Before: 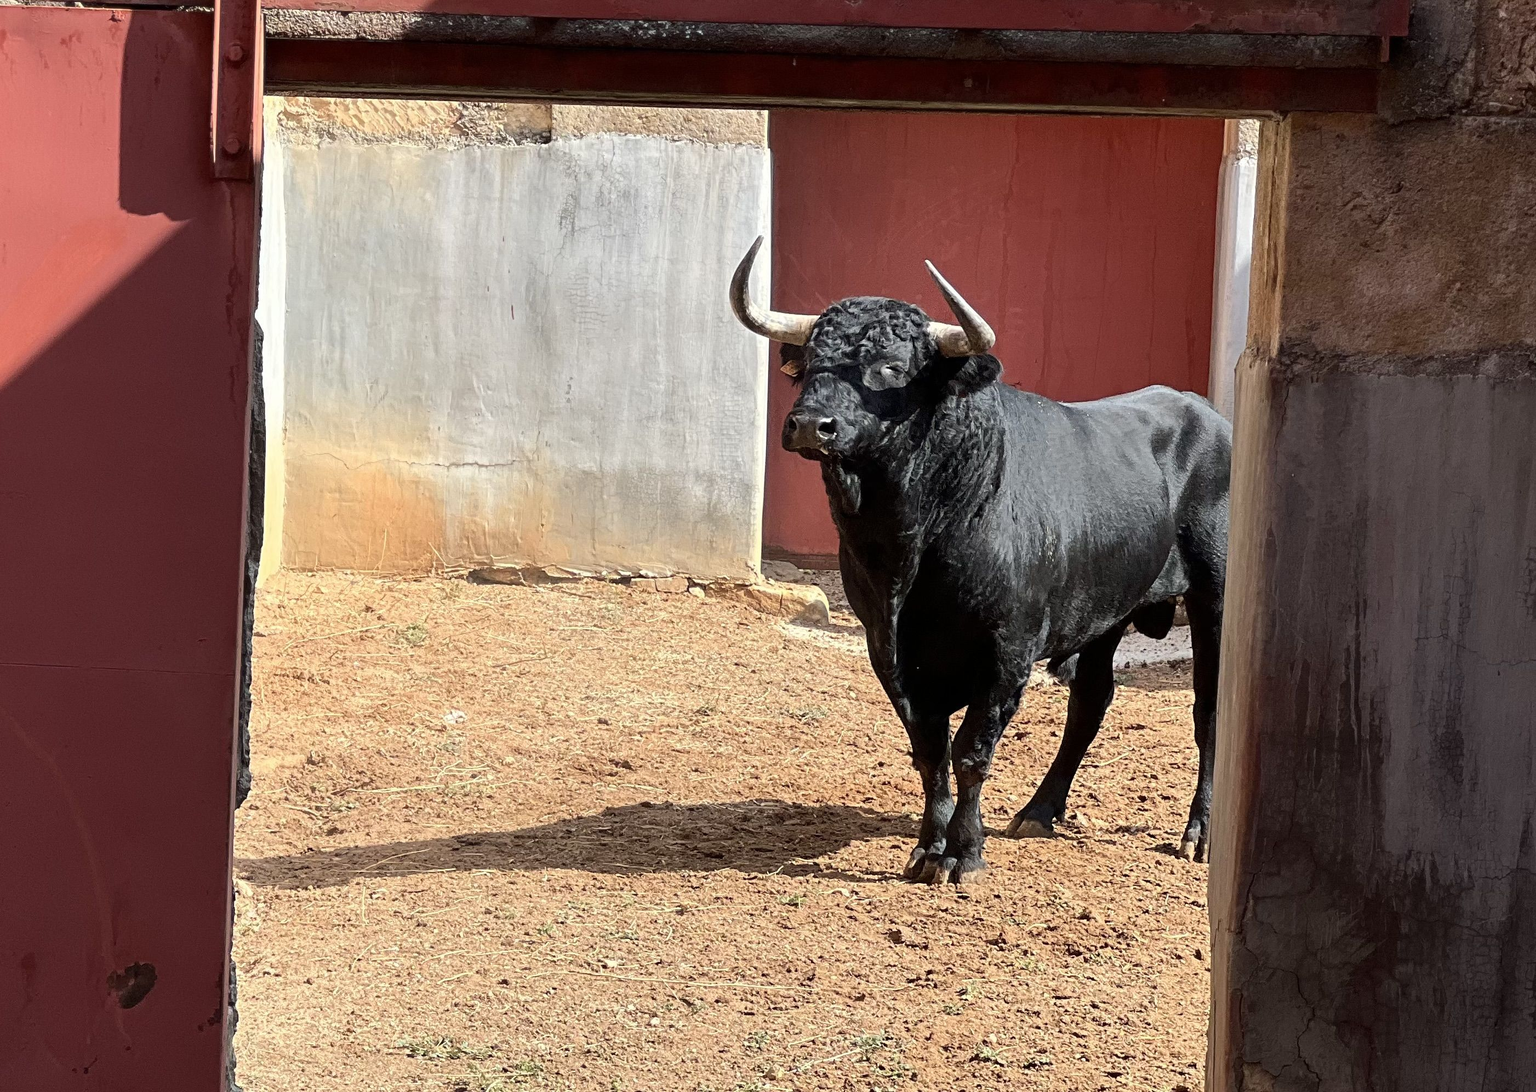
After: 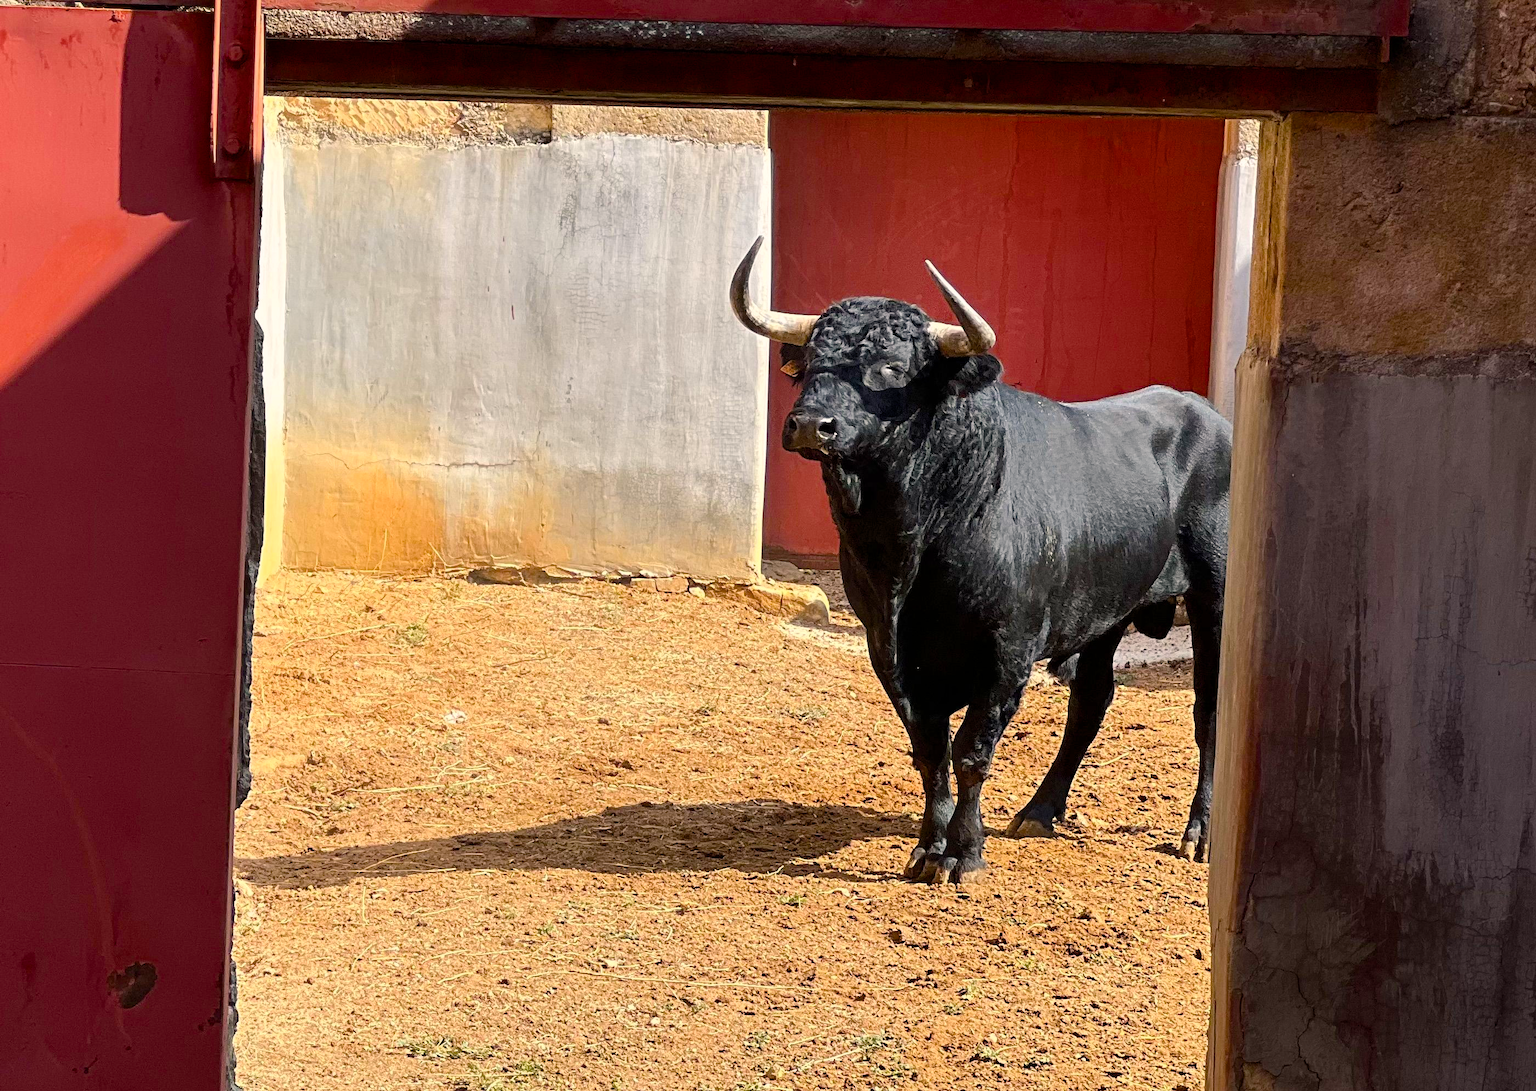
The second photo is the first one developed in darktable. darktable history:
tone equalizer: on, module defaults
color balance rgb: highlights gain › chroma 1.349%, highlights gain › hue 55.41°, perceptual saturation grading › global saturation 37.03%, perceptual saturation grading › shadows 35.392%, global vibrance 9.547%
